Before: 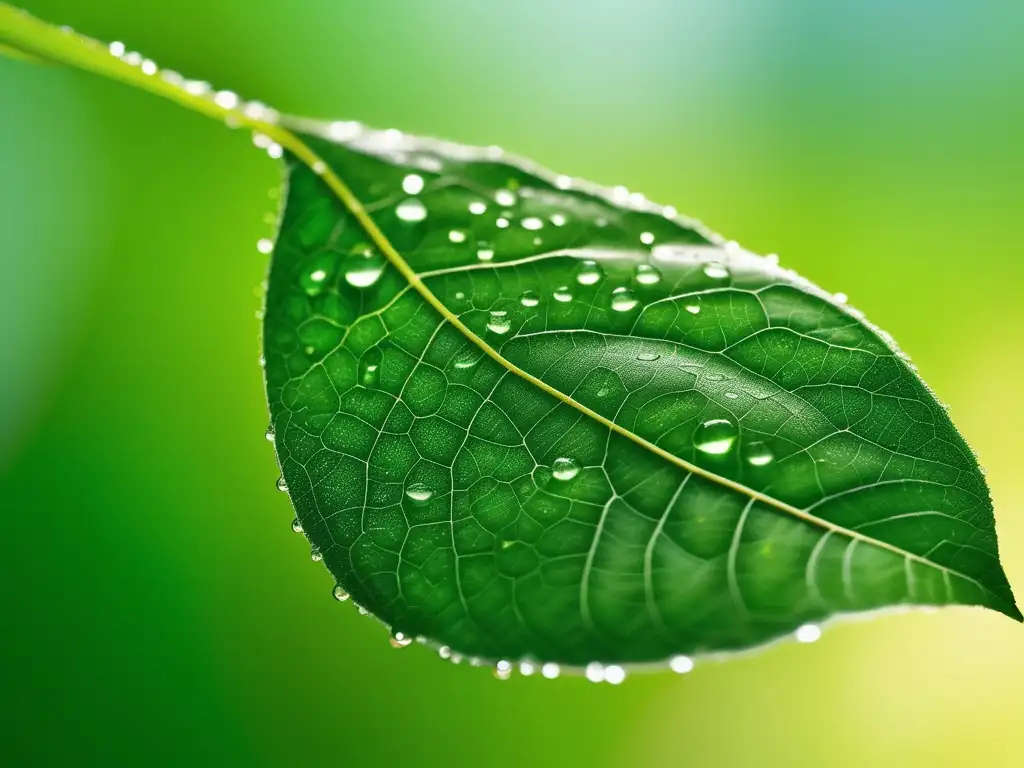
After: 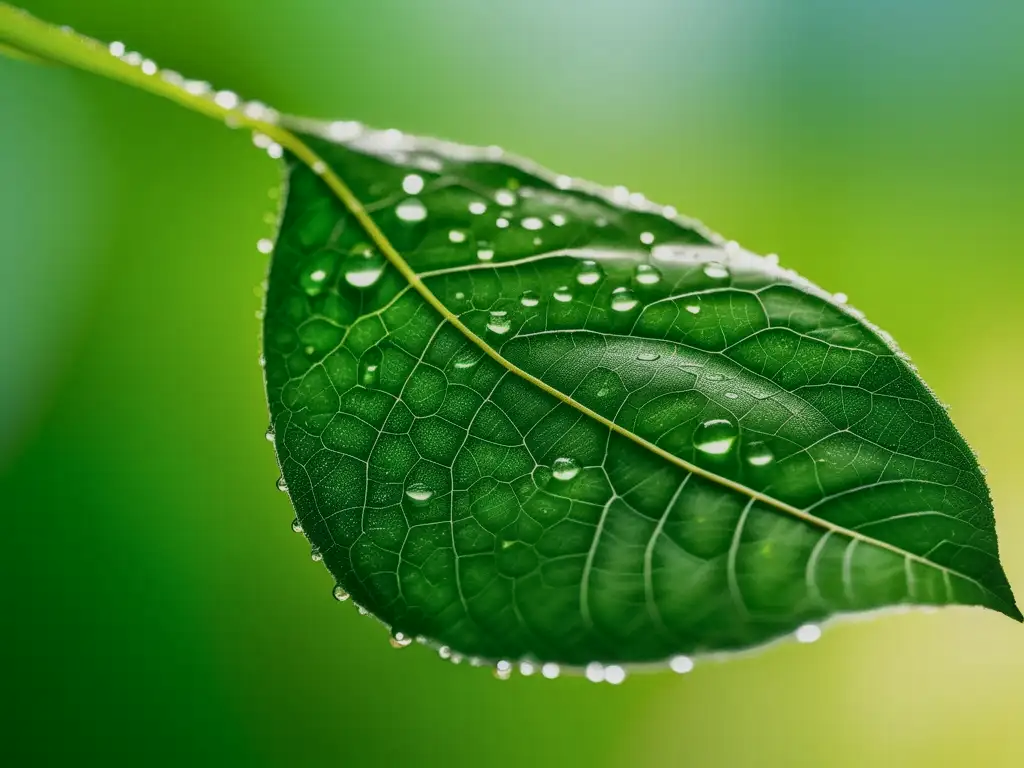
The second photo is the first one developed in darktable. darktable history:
local contrast: on, module defaults
exposure: exposure -0.492 EV, compensate highlight preservation false
